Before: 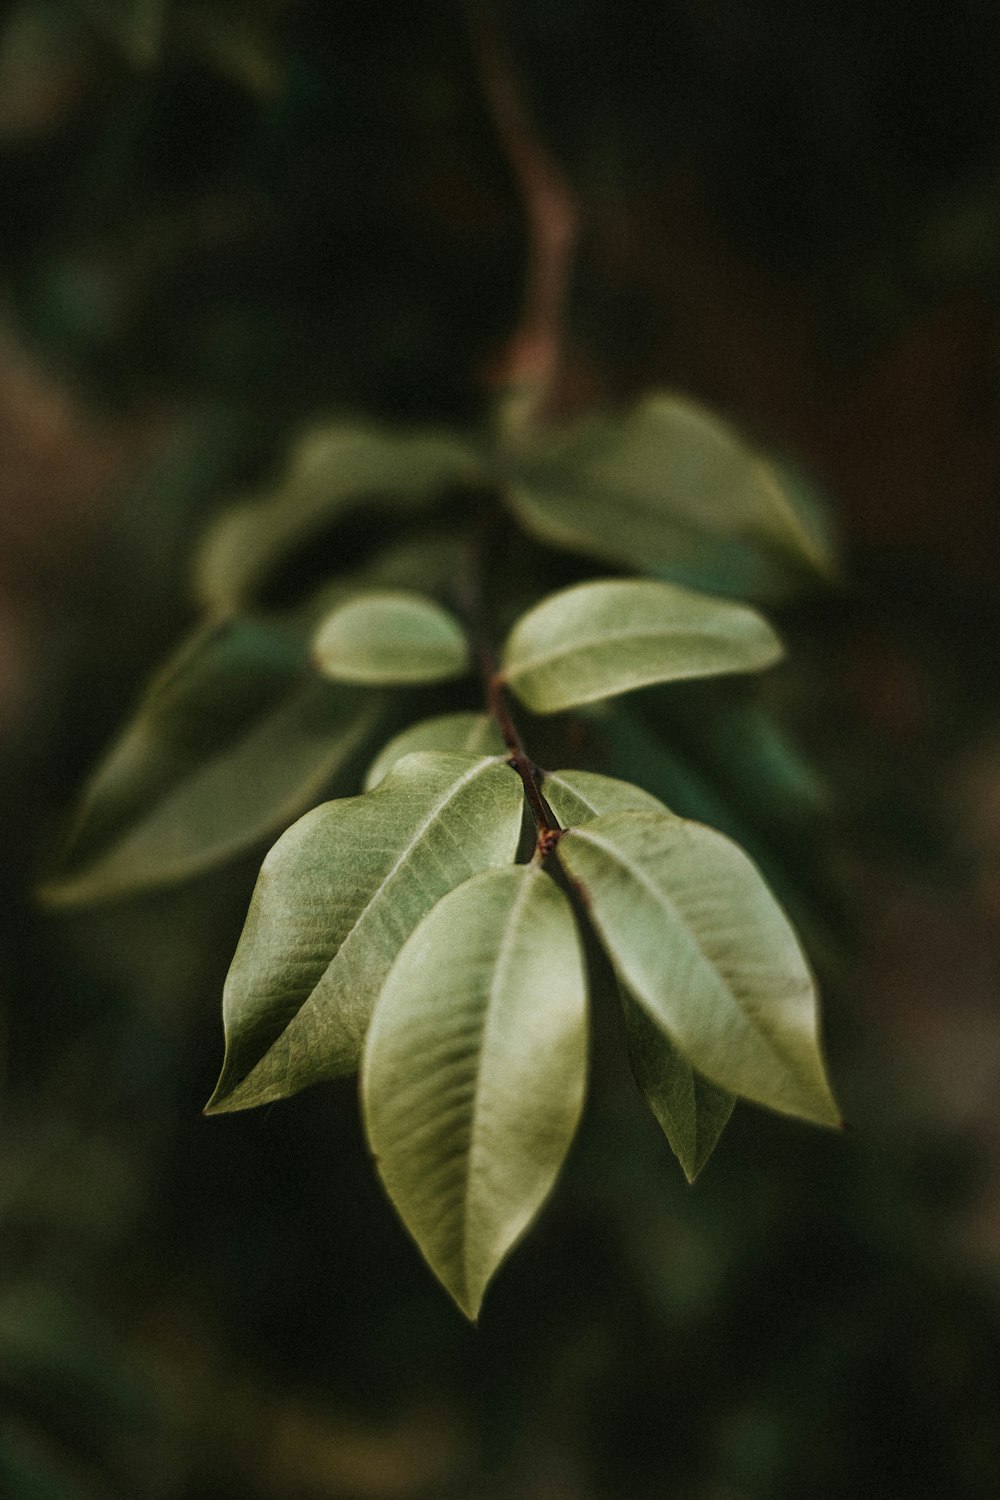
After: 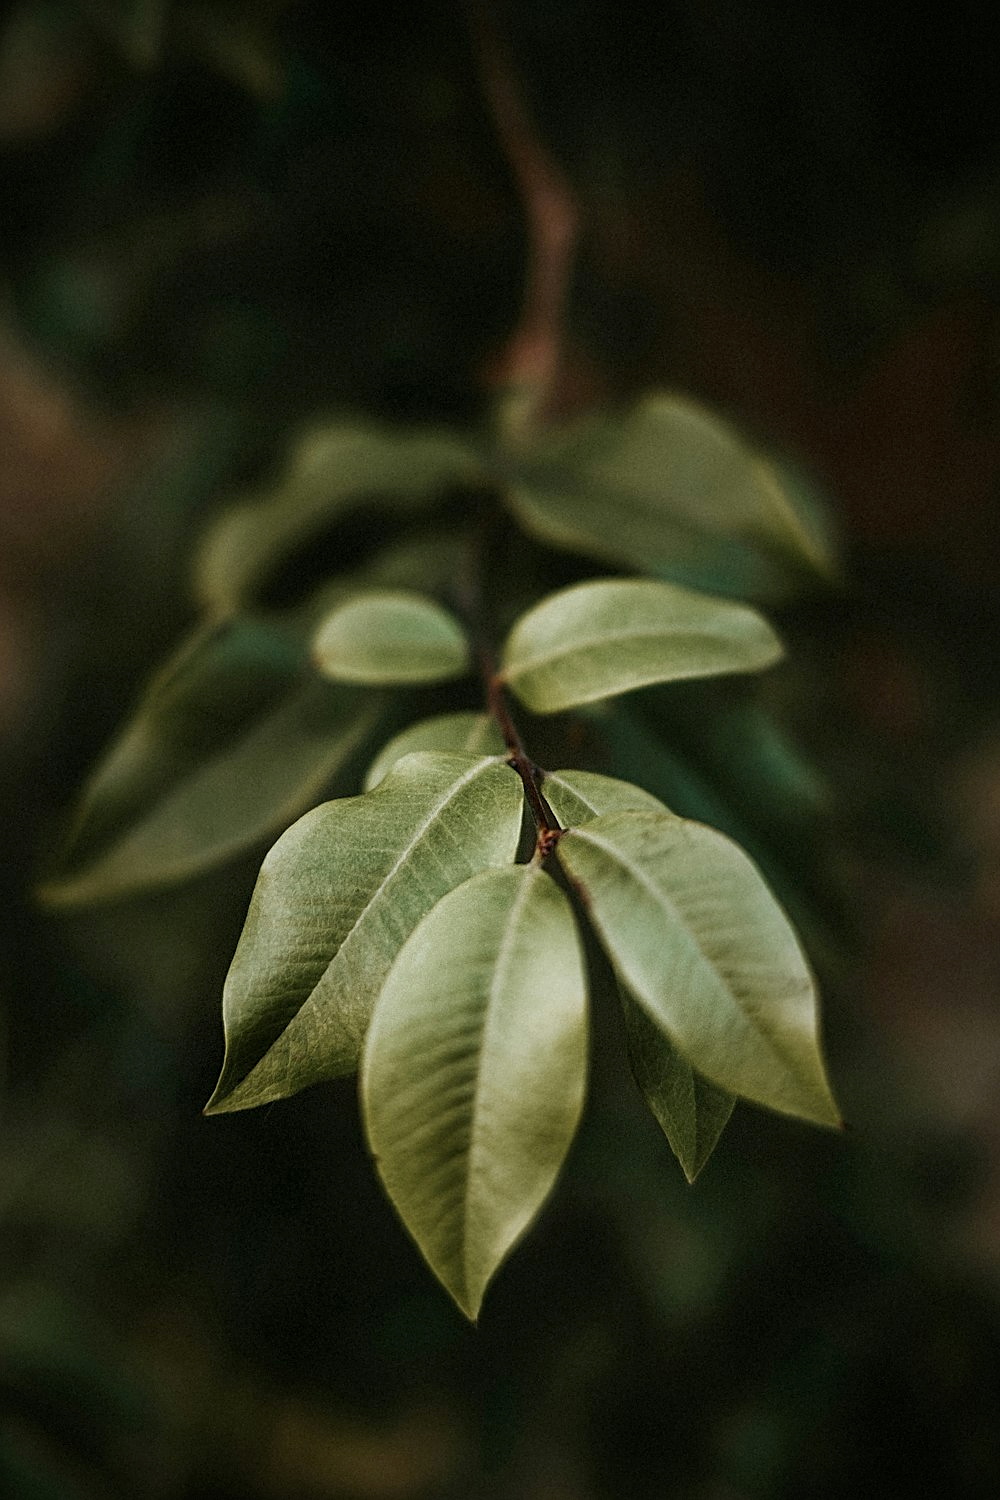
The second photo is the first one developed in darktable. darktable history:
sharpen: on, module defaults
vignetting: brightness -0.604, saturation 0.002
exposure: black level correction 0.001, compensate highlight preservation false
tone equalizer: on, module defaults
